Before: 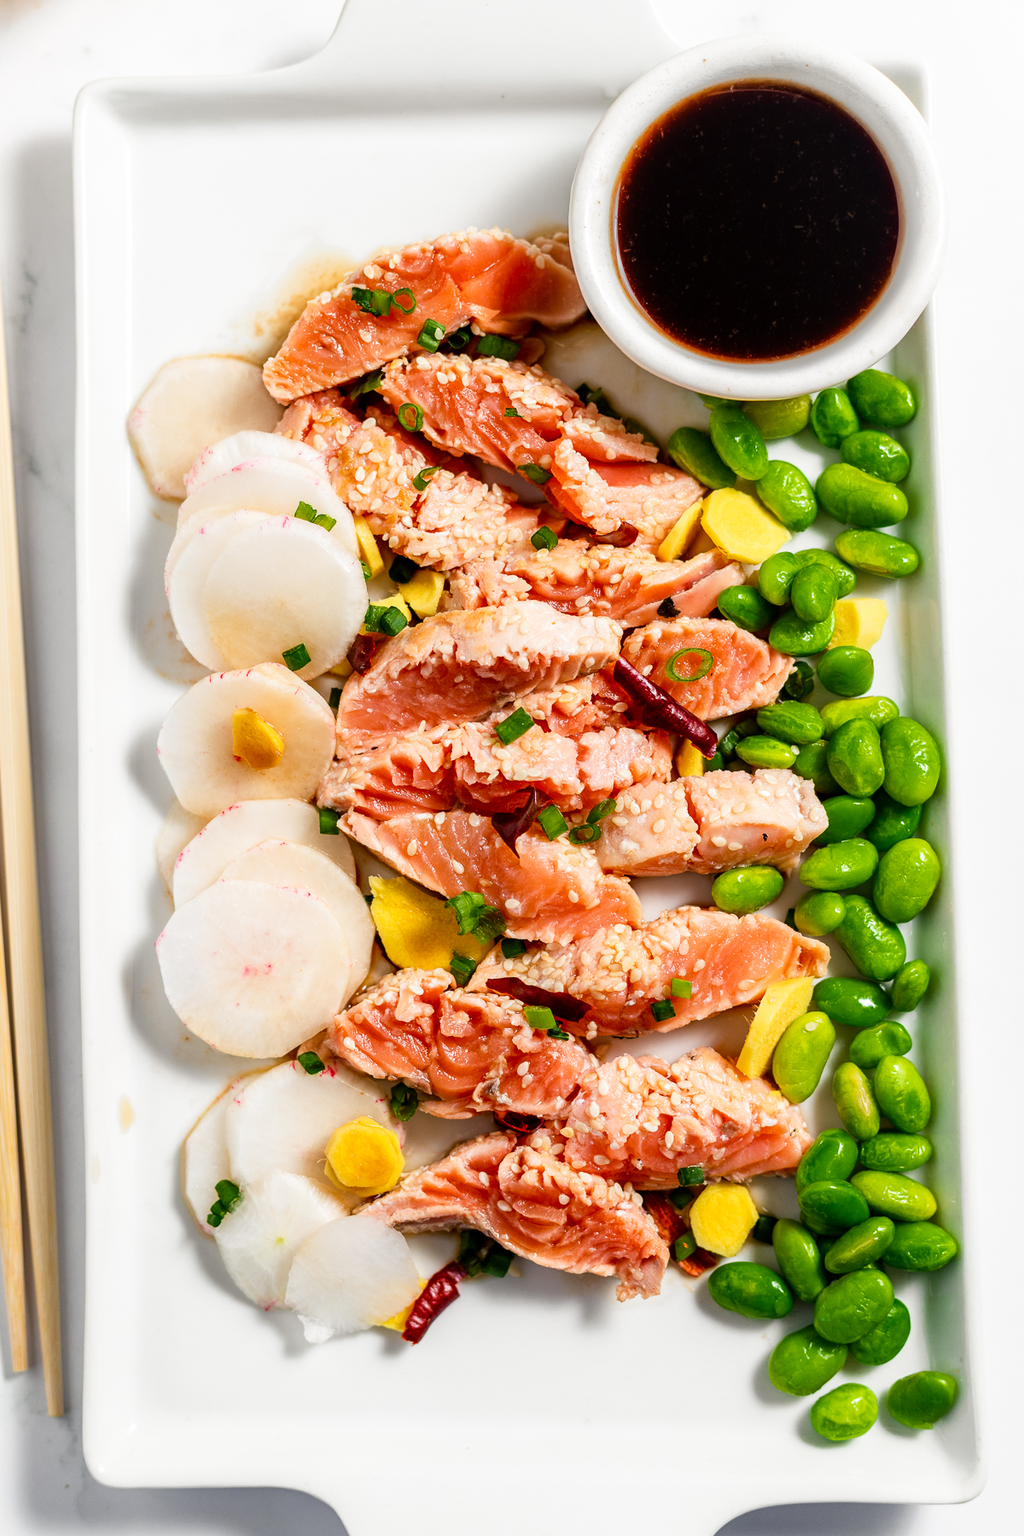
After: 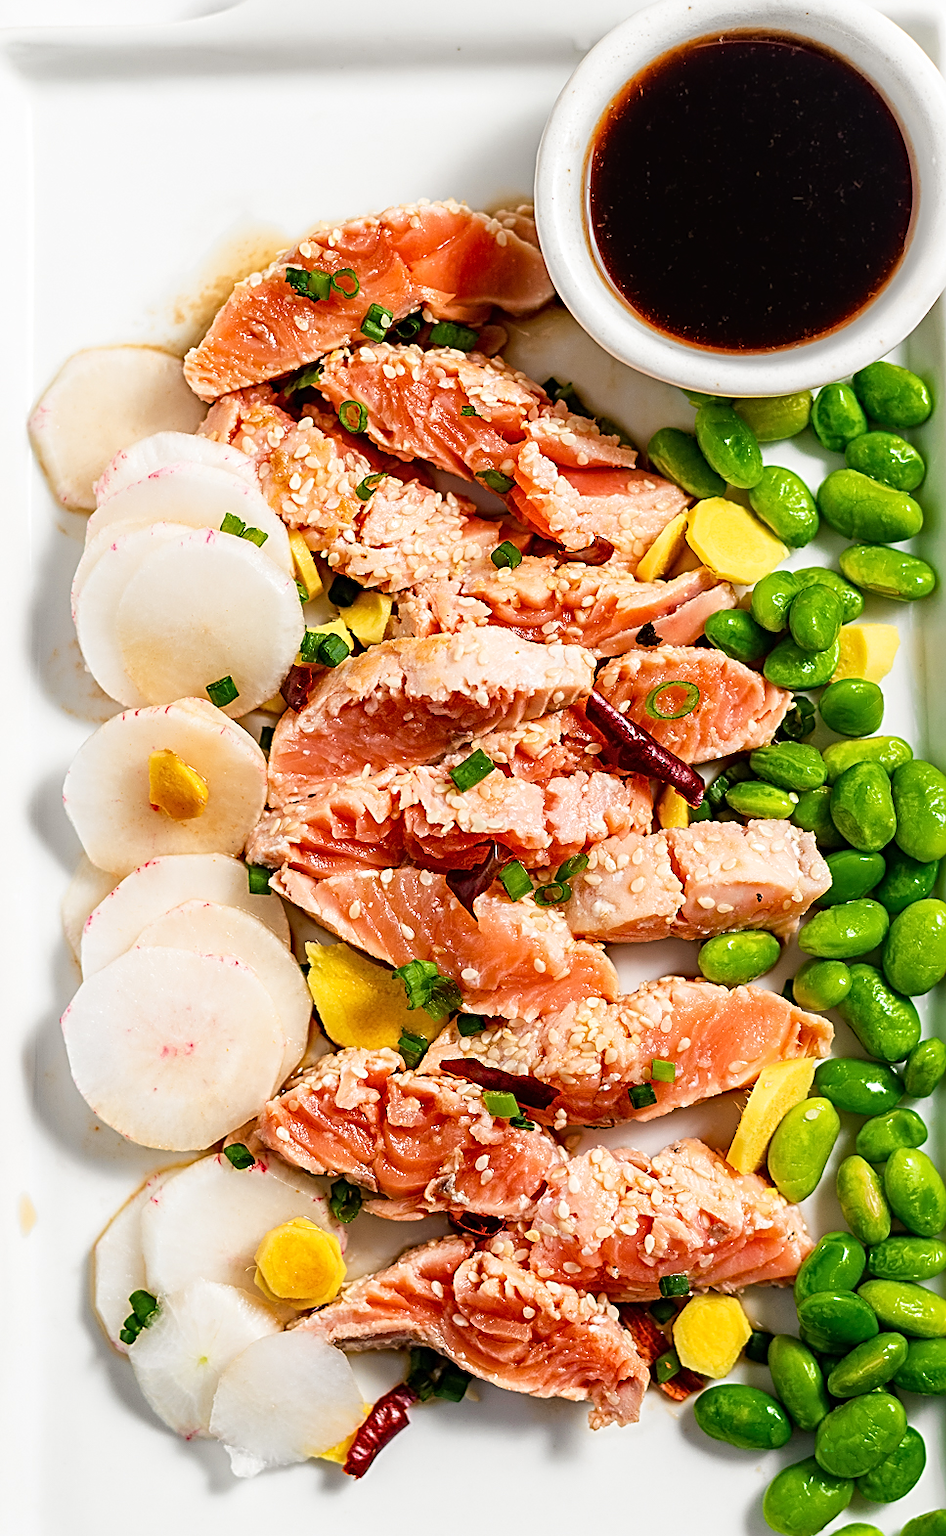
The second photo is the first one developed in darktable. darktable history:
crop: left 10.004%, top 3.518%, right 9.248%, bottom 9.202%
sharpen: radius 2.576, amount 0.693
tone curve: curves: ch0 [(0, 0) (0.003, 0.013) (0.011, 0.017) (0.025, 0.028) (0.044, 0.049) (0.069, 0.07) (0.1, 0.103) (0.136, 0.143) (0.177, 0.186) (0.224, 0.232) (0.277, 0.282) (0.335, 0.333) (0.399, 0.405) (0.468, 0.477) (0.543, 0.54) (0.623, 0.627) (0.709, 0.709) (0.801, 0.798) (0.898, 0.902) (1, 1)], color space Lab, independent channels, preserve colors none
